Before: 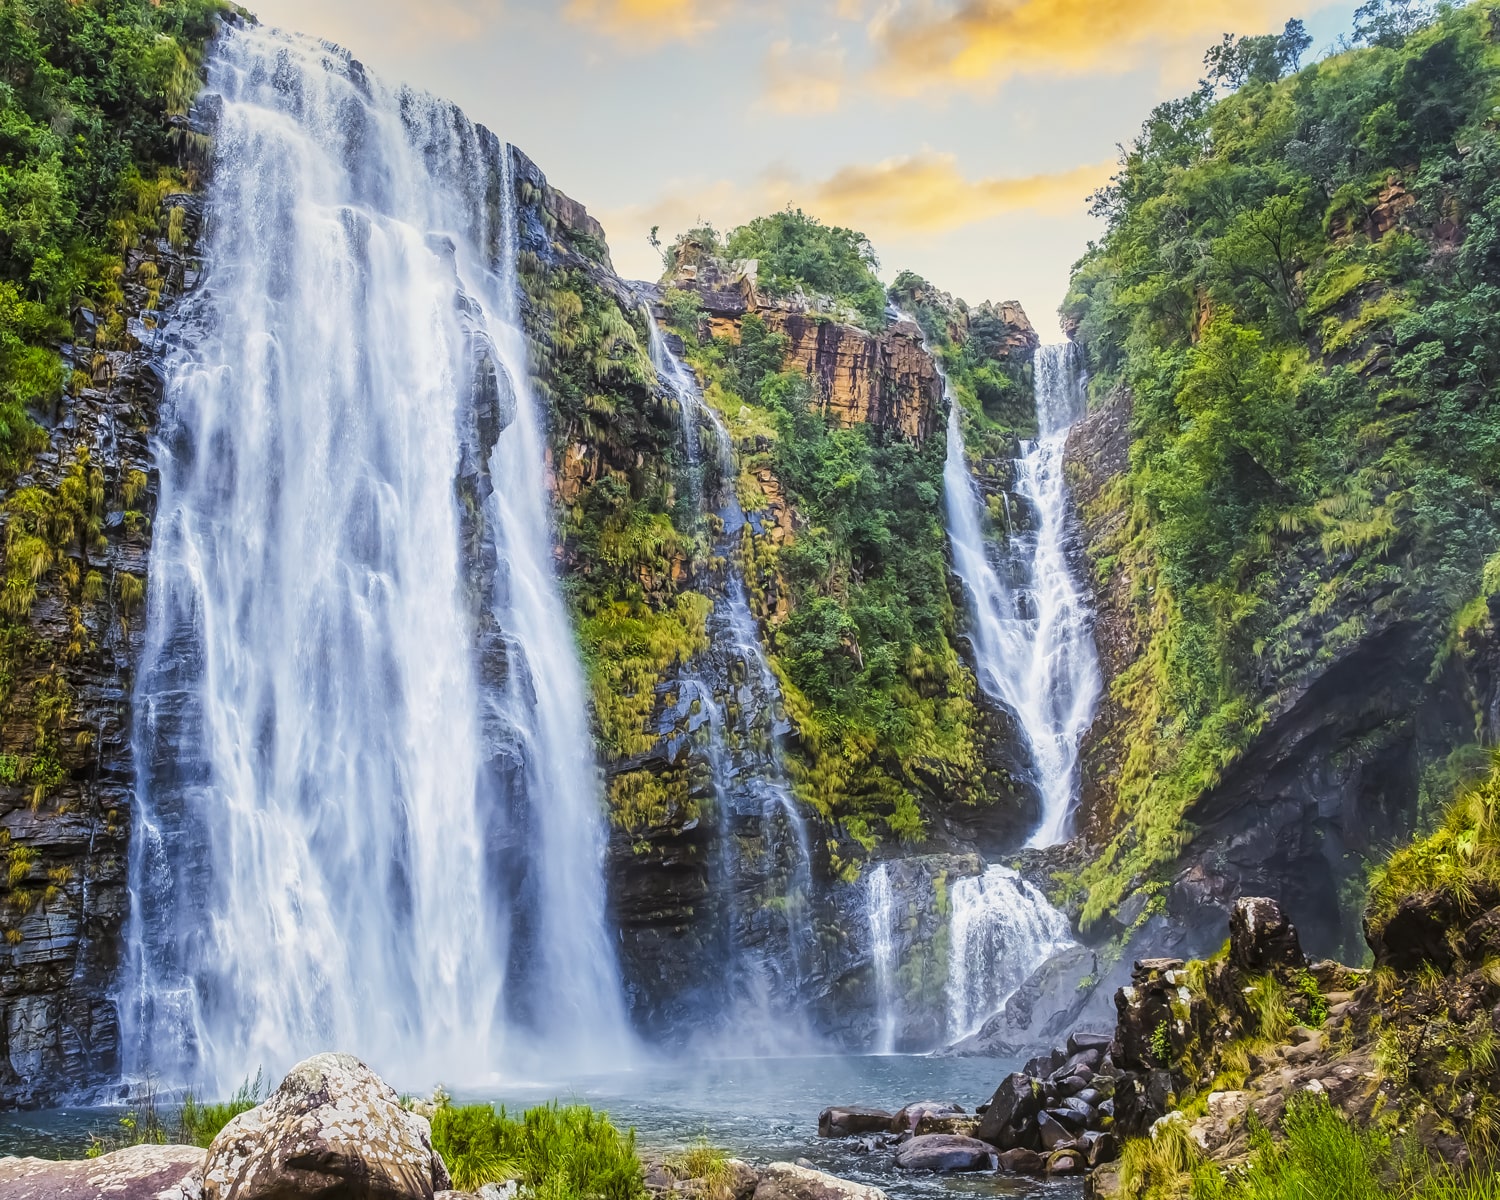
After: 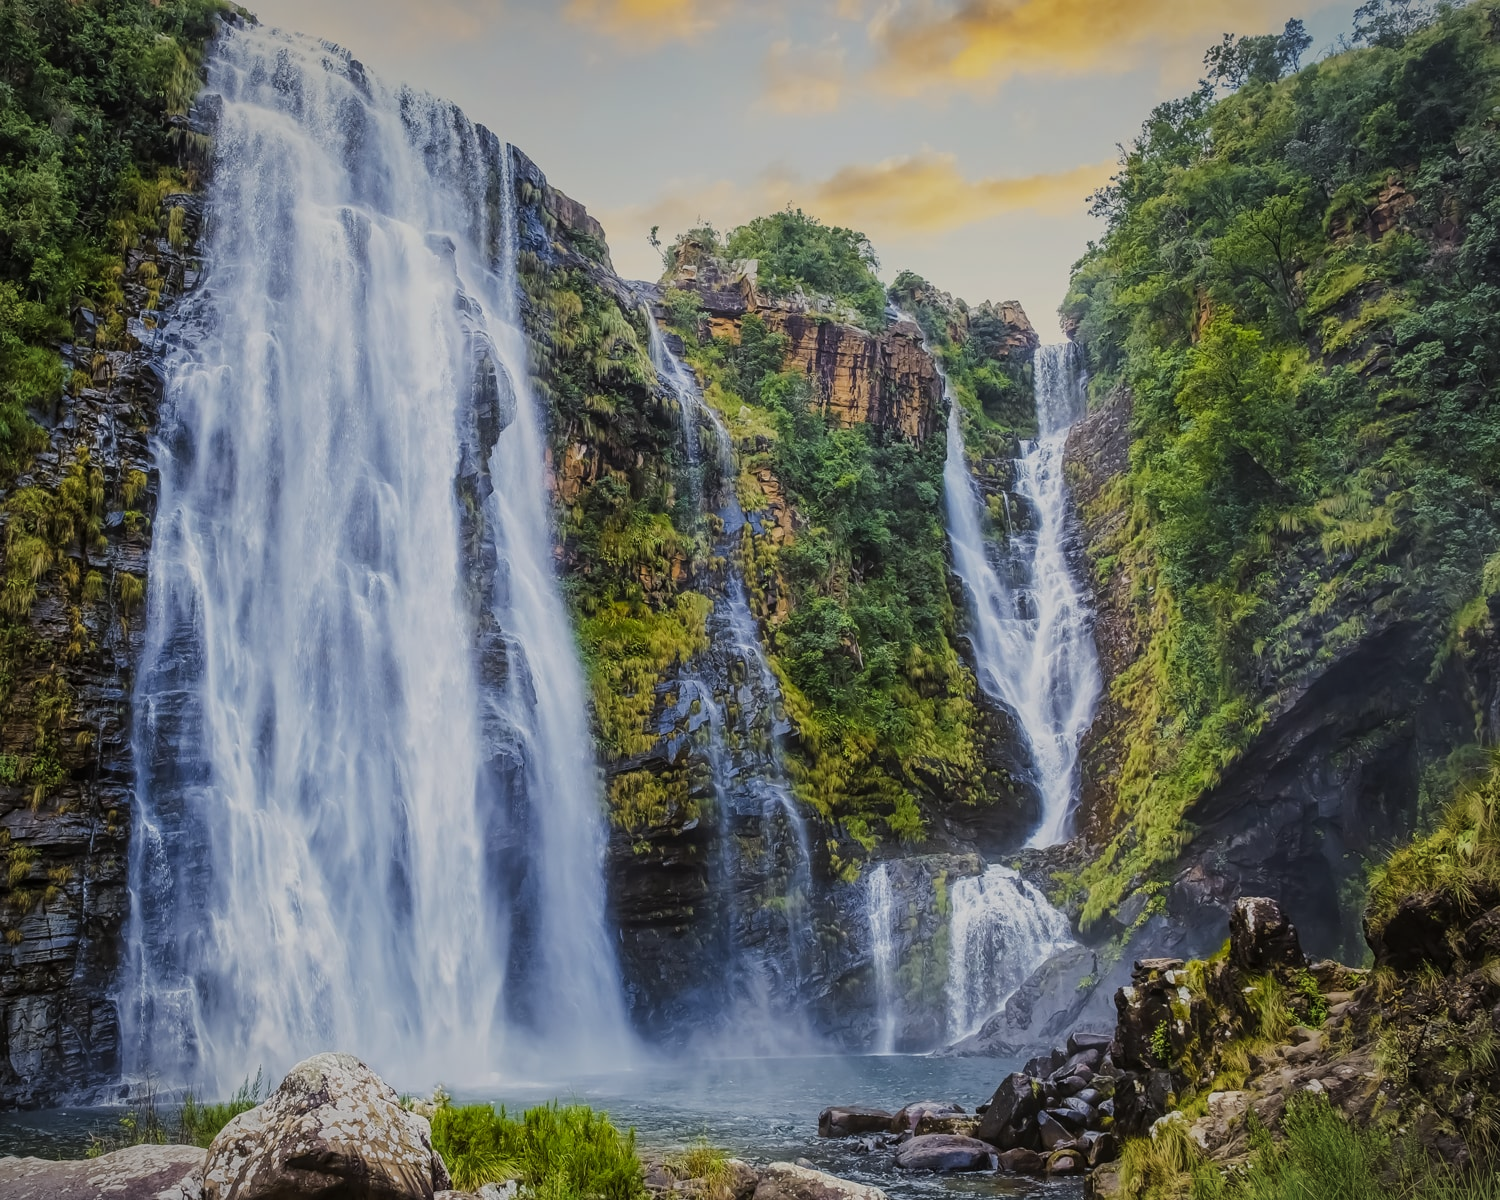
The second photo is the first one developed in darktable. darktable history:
white balance: red 1, blue 1
vignetting: fall-off radius 60.65%
exposure: exposure -0.582 EV, compensate highlight preservation false
